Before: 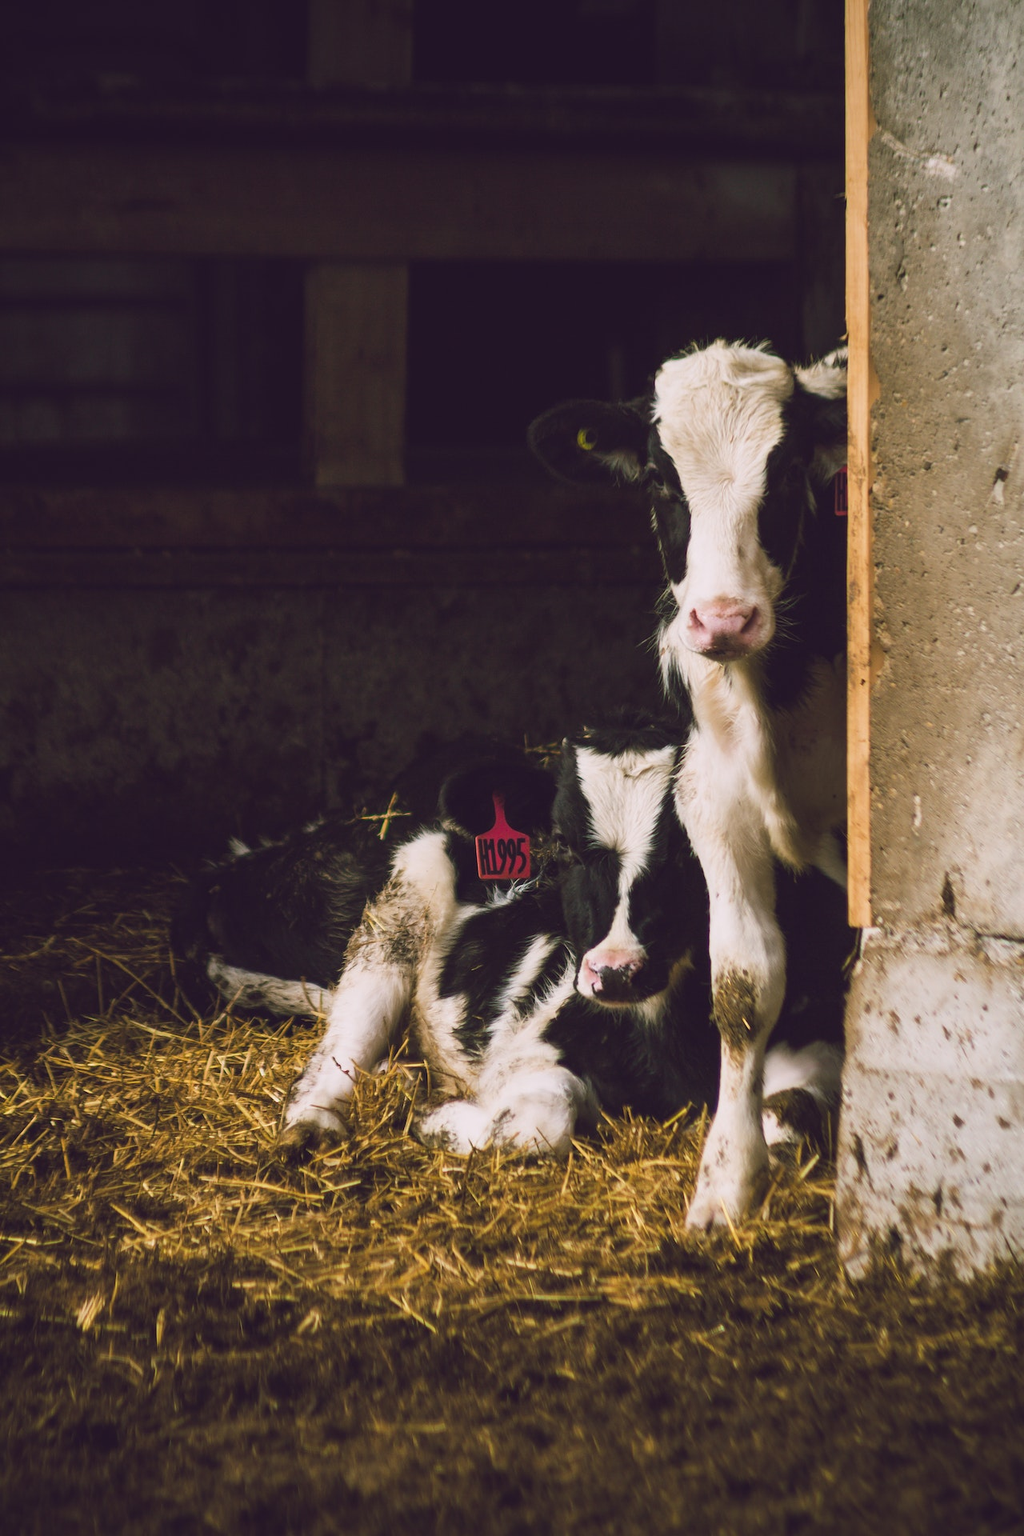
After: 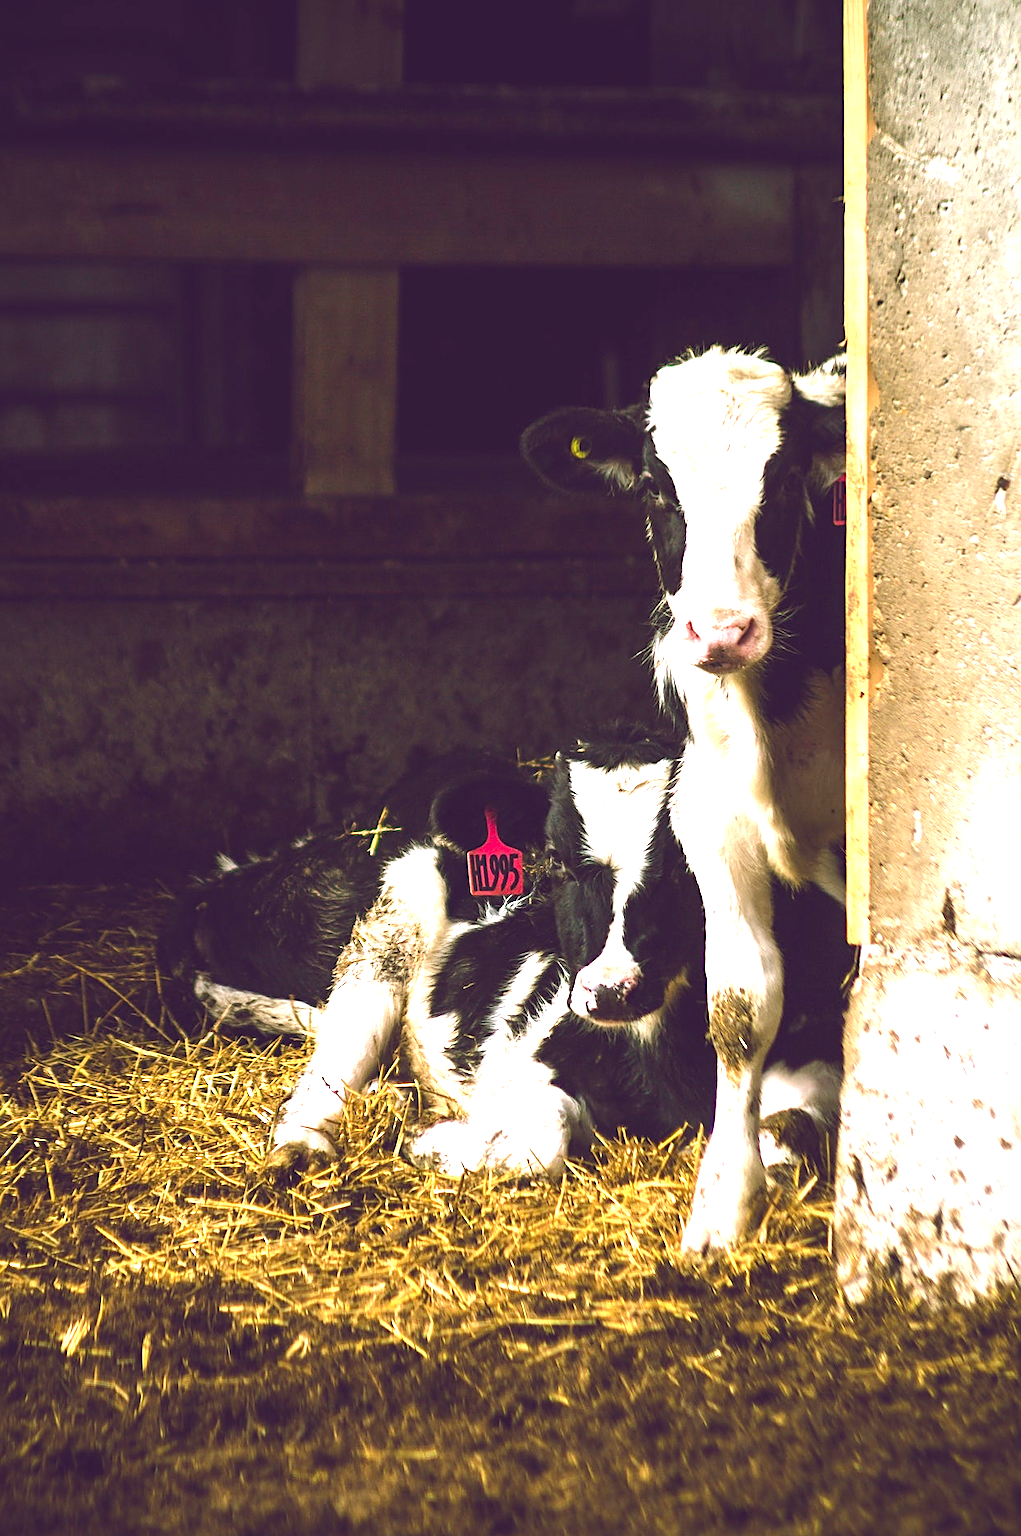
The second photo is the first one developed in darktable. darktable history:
exposure: black level correction 0, exposure 1.199 EV, compensate highlight preservation false
color balance rgb: perceptual saturation grading › global saturation 20.412%, perceptual saturation grading › highlights -19.692%, perceptual saturation grading › shadows 29.93%
crop: left 1.678%, right 0.286%, bottom 1.789%
tone equalizer: -8 EV -0.396 EV, -7 EV -0.356 EV, -6 EV -0.317 EV, -5 EV -0.243 EV, -3 EV 0.254 EV, -2 EV 0.337 EV, -1 EV 0.375 EV, +0 EV 0.407 EV, edges refinement/feathering 500, mask exposure compensation -1.57 EV, preserve details no
sharpen: on, module defaults
